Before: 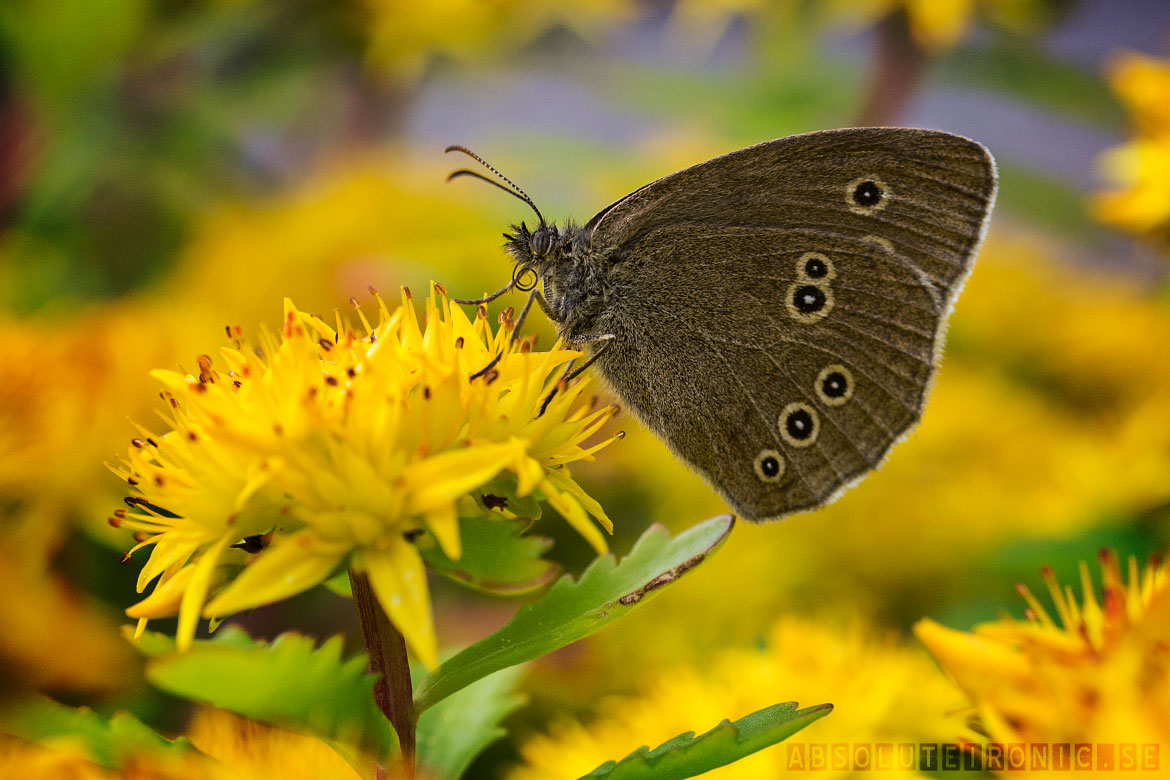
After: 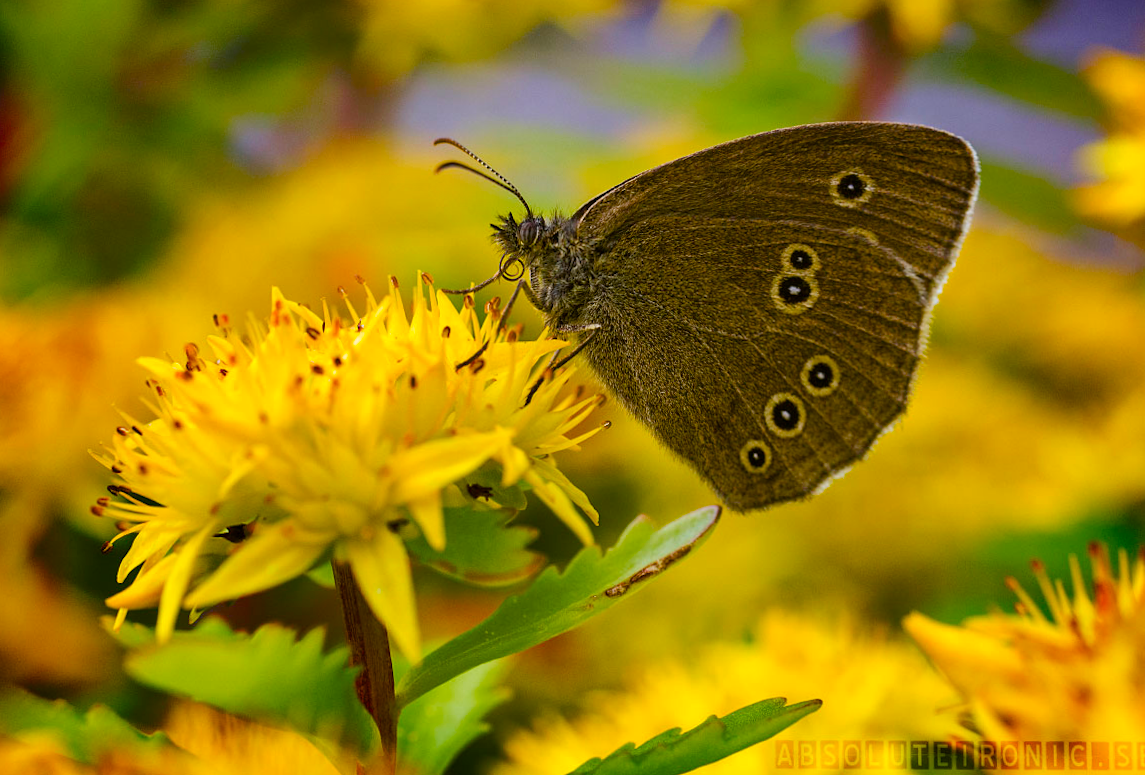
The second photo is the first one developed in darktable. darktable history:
color balance rgb: perceptual saturation grading › global saturation 20%, perceptual saturation grading › highlights -25%, perceptual saturation grading › shadows 50.52%, global vibrance 40.24%
rotate and perspective: rotation 0.226°, lens shift (vertical) -0.042, crop left 0.023, crop right 0.982, crop top 0.006, crop bottom 0.994
